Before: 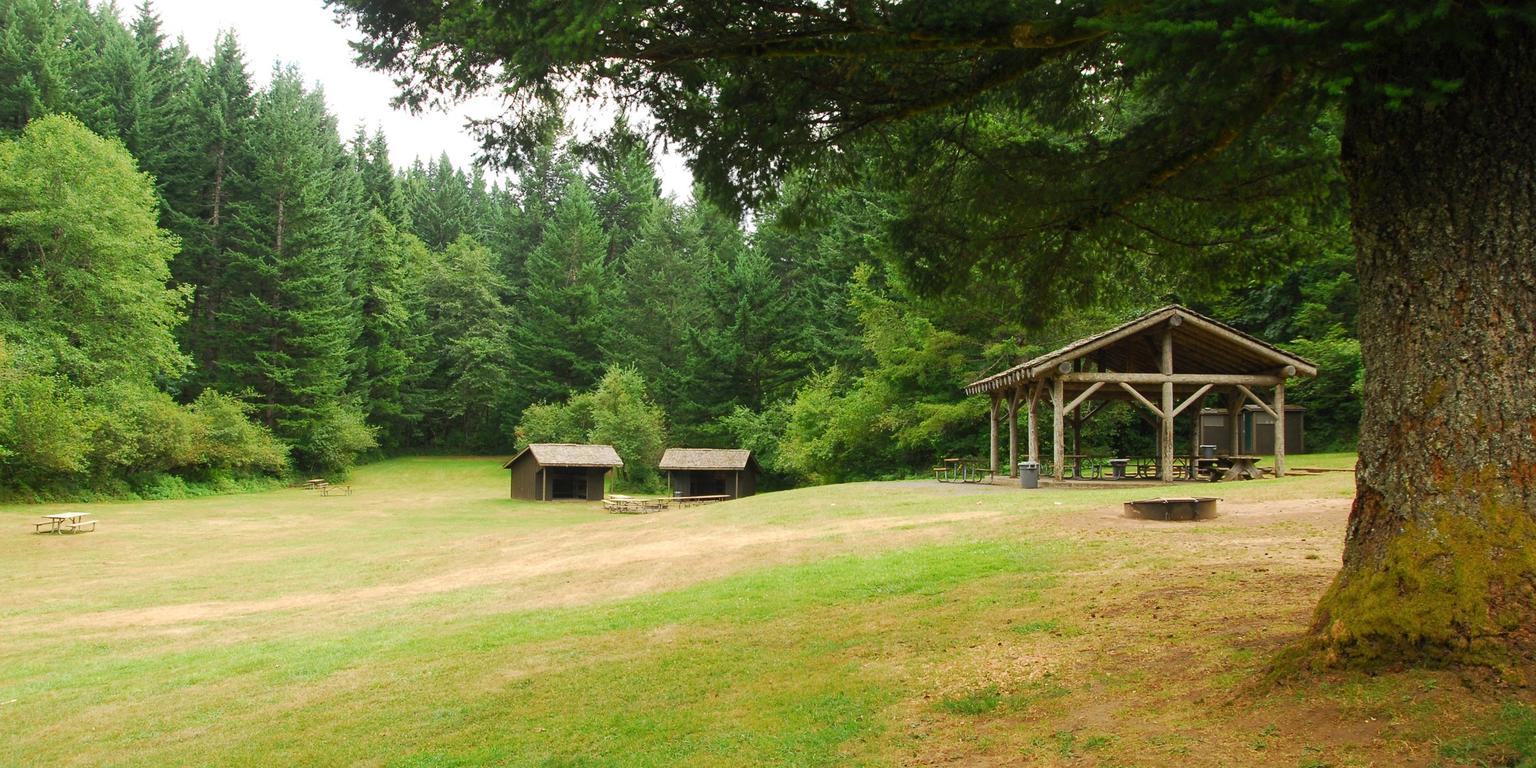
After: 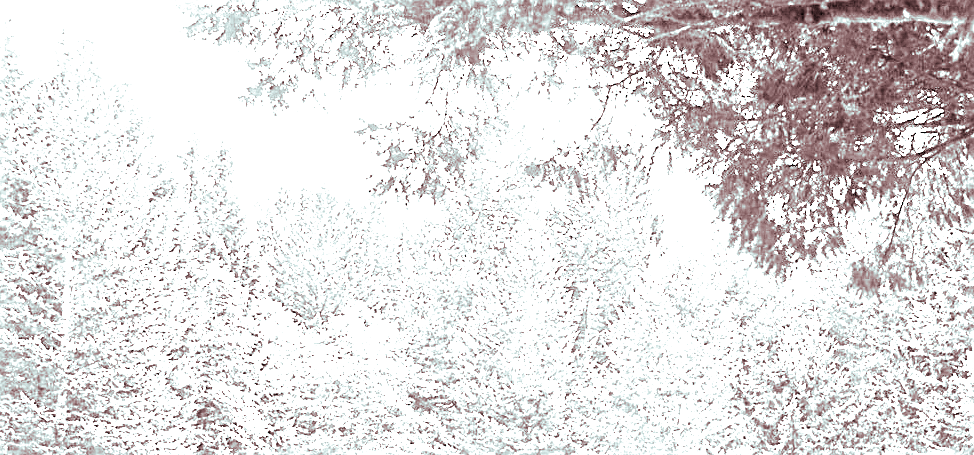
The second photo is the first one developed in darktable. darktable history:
exposure: black level correction 0.001, exposure 0.5 EV, compensate exposure bias true, compensate highlight preservation false
white balance: red 8, blue 8
monochrome: on, module defaults
crop: left 15.452%, top 5.459%, right 43.956%, bottom 56.62%
sharpen: on, module defaults
split-toning: shadows › saturation 0.3, highlights › hue 180°, highlights › saturation 0.3, compress 0%
